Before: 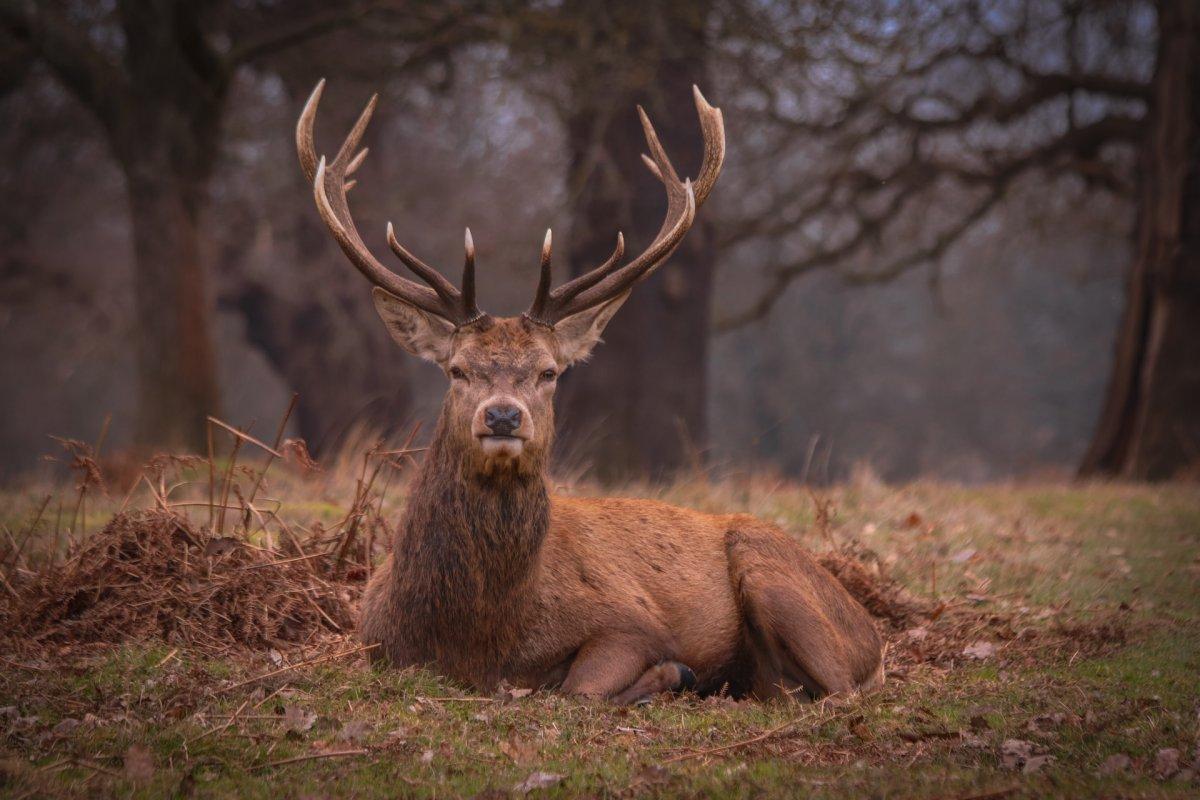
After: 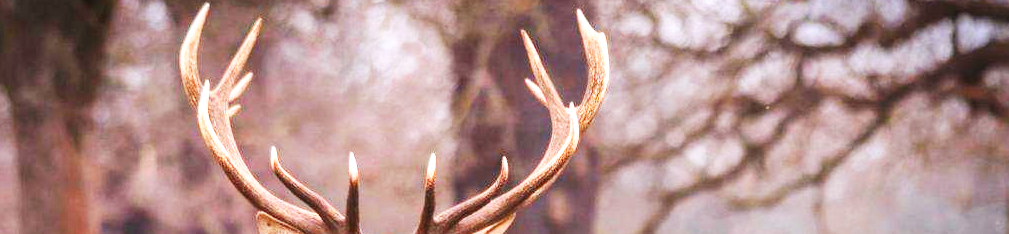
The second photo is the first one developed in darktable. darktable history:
exposure: black level correction 0, exposure 1.2 EV, compensate highlight preservation false
local contrast: mode bilateral grid, contrast 14, coarseness 35, detail 106%, midtone range 0.2
crop and rotate: left 9.683%, top 9.461%, right 6.195%, bottom 61.168%
base curve: curves: ch0 [(0, 0) (0.007, 0.004) (0.027, 0.03) (0.046, 0.07) (0.207, 0.54) (0.442, 0.872) (0.673, 0.972) (1, 1)], preserve colors none
